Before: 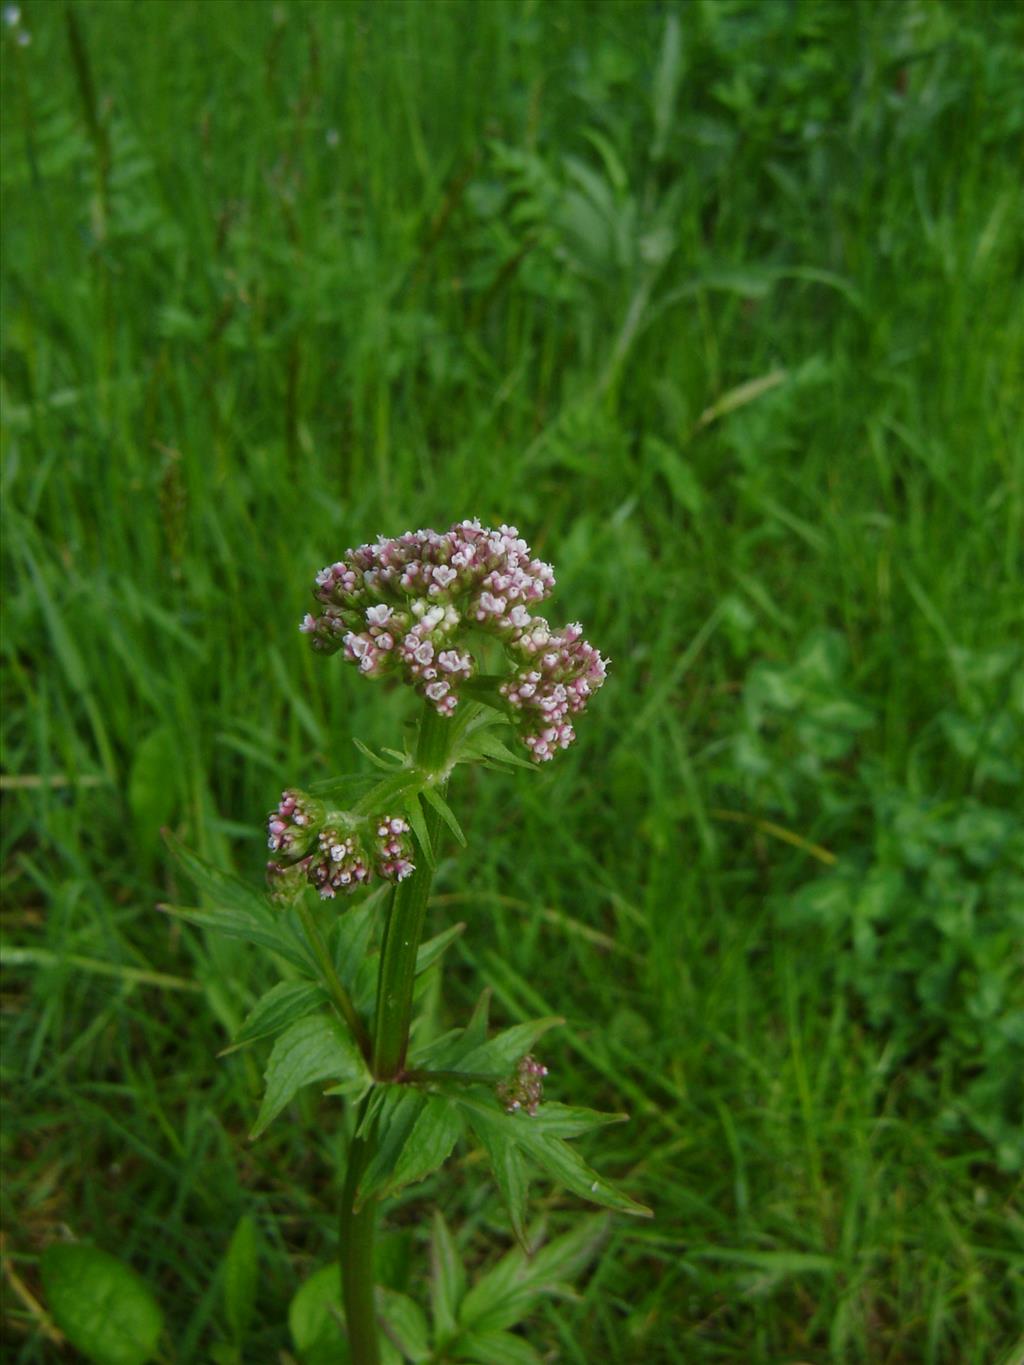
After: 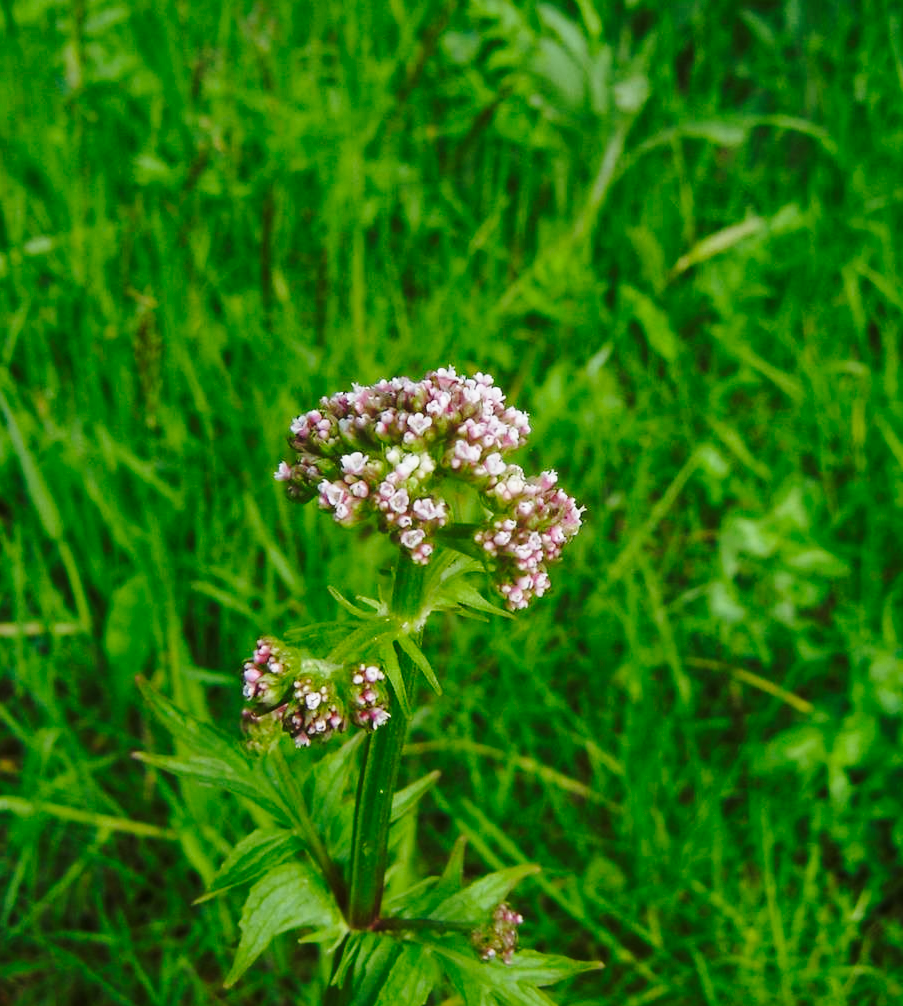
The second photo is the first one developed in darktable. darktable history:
crop and rotate: left 2.45%, top 11.165%, right 9.309%, bottom 15.128%
base curve: curves: ch0 [(0, 0) (0.036, 0.037) (0.121, 0.228) (0.46, 0.76) (0.859, 0.983) (1, 1)], preserve colors none
